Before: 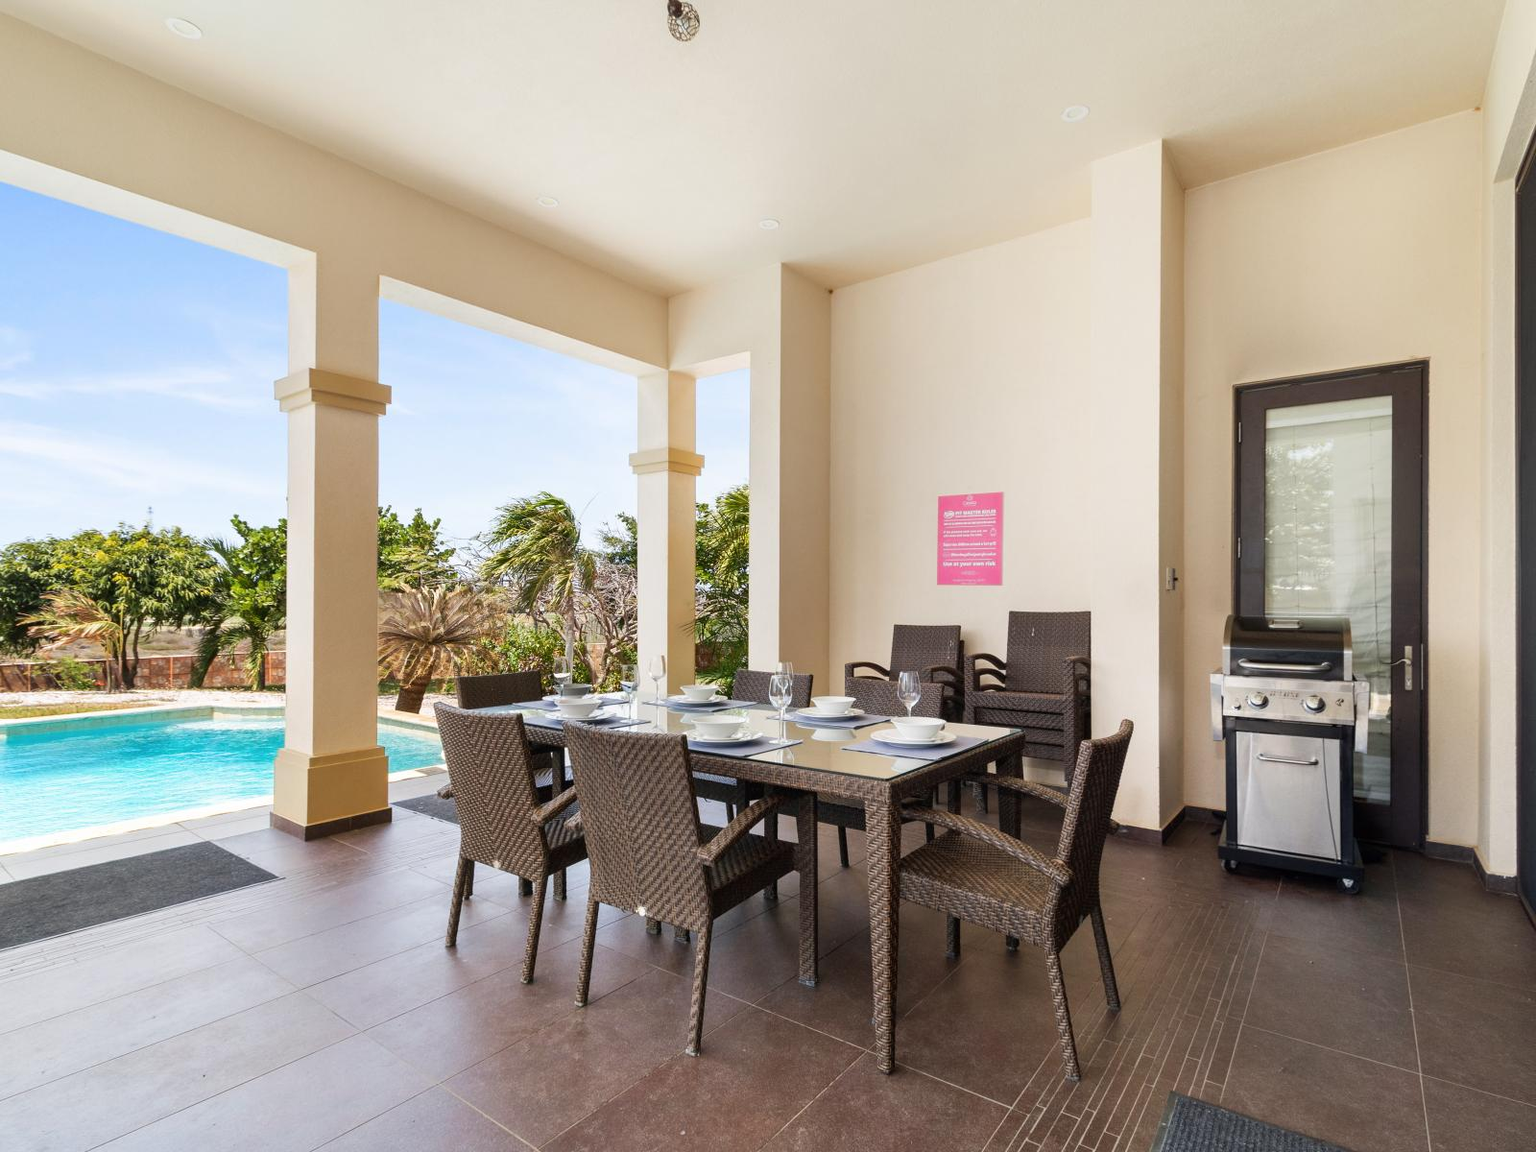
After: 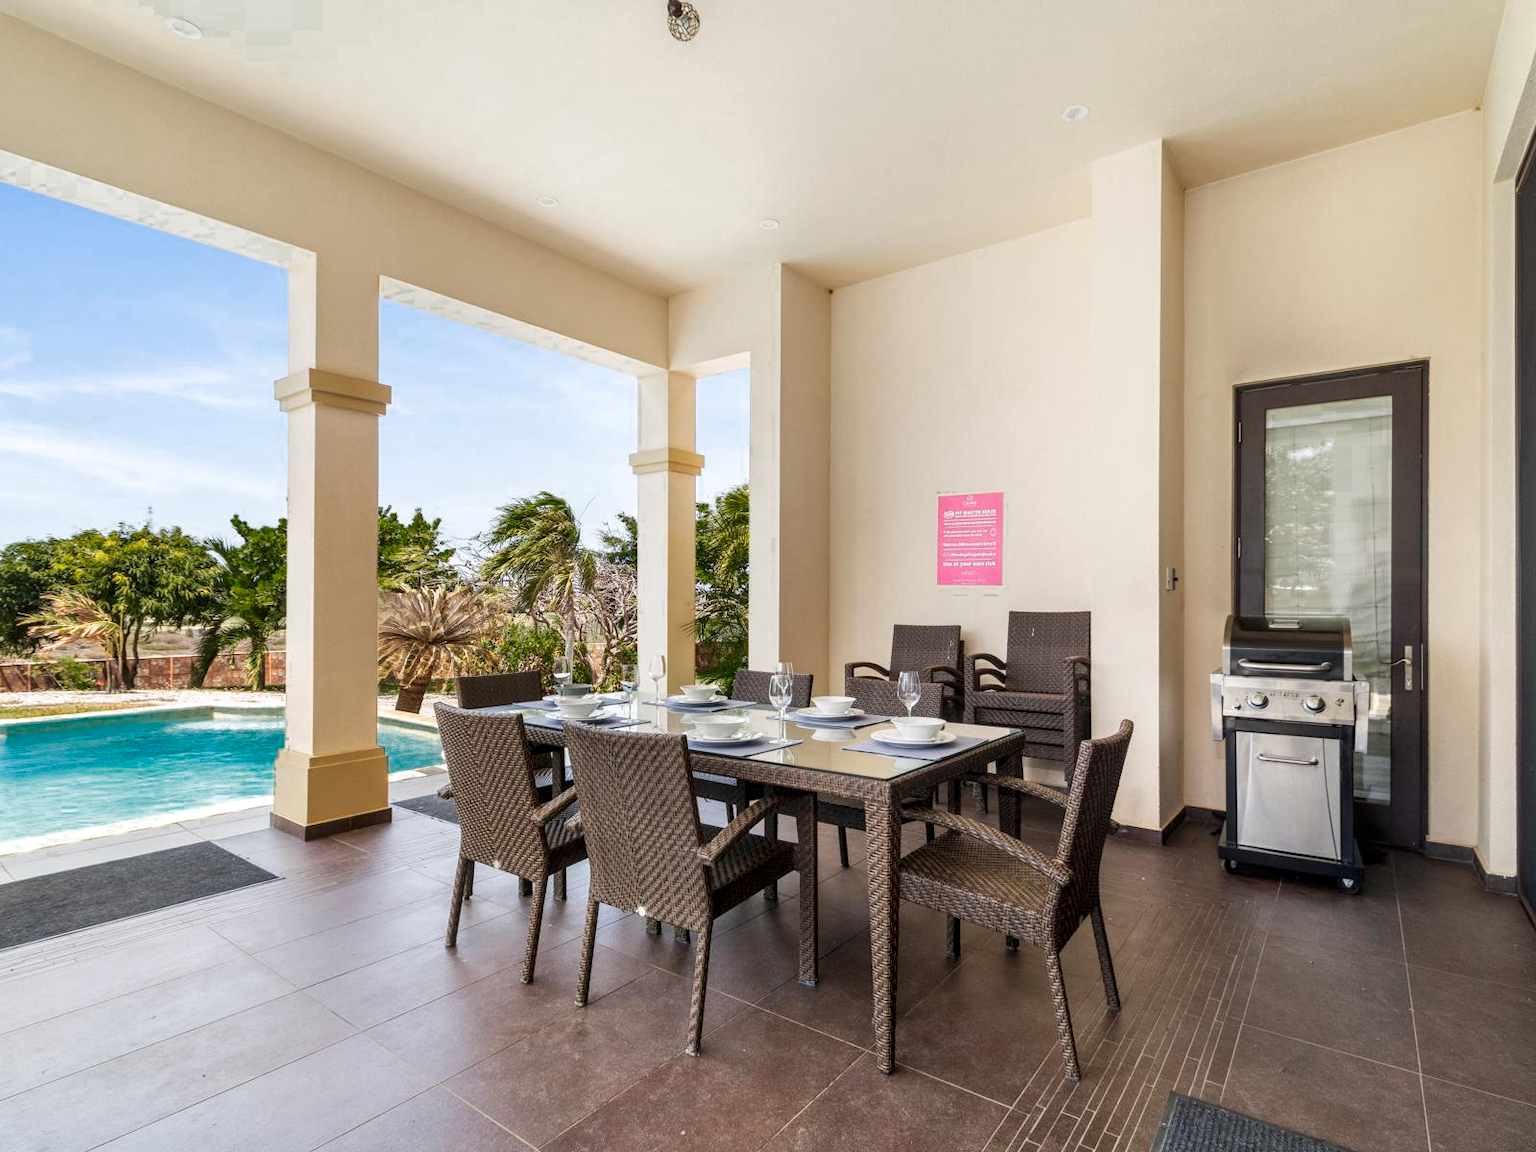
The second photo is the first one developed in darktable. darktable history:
local contrast: on, module defaults
color zones: curves: ch0 [(0.25, 0.5) (0.347, 0.092) (0.75, 0.5)]; ch1 [(0.25, 0.5) (0.33, 0.51) (0.75, 0.5)]
